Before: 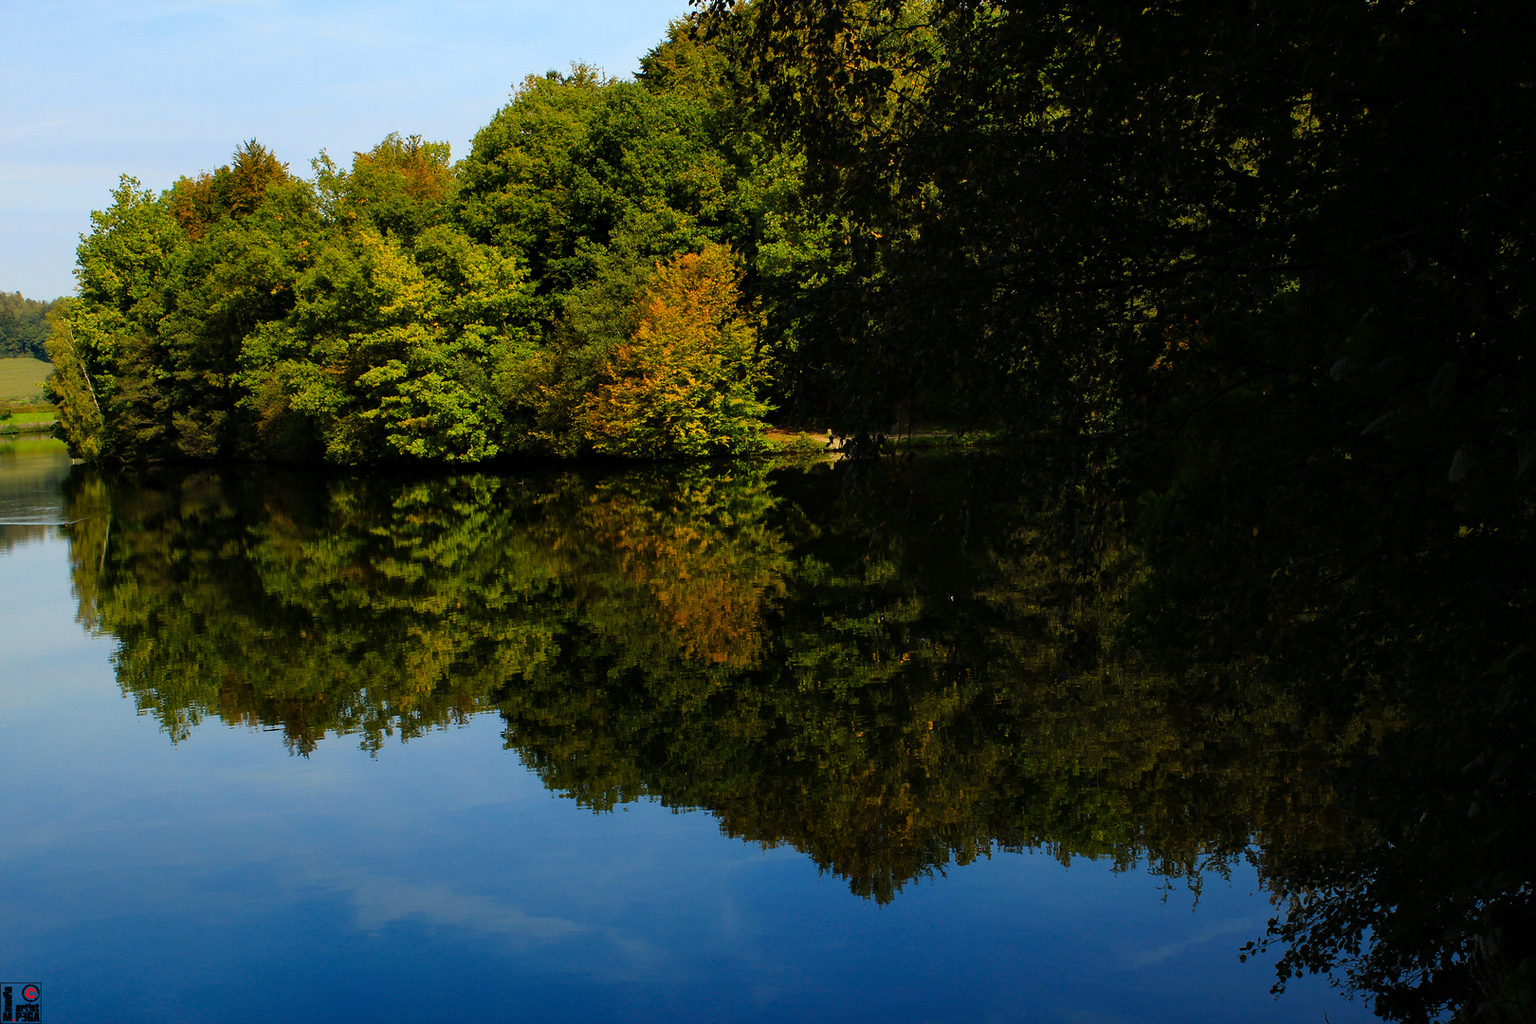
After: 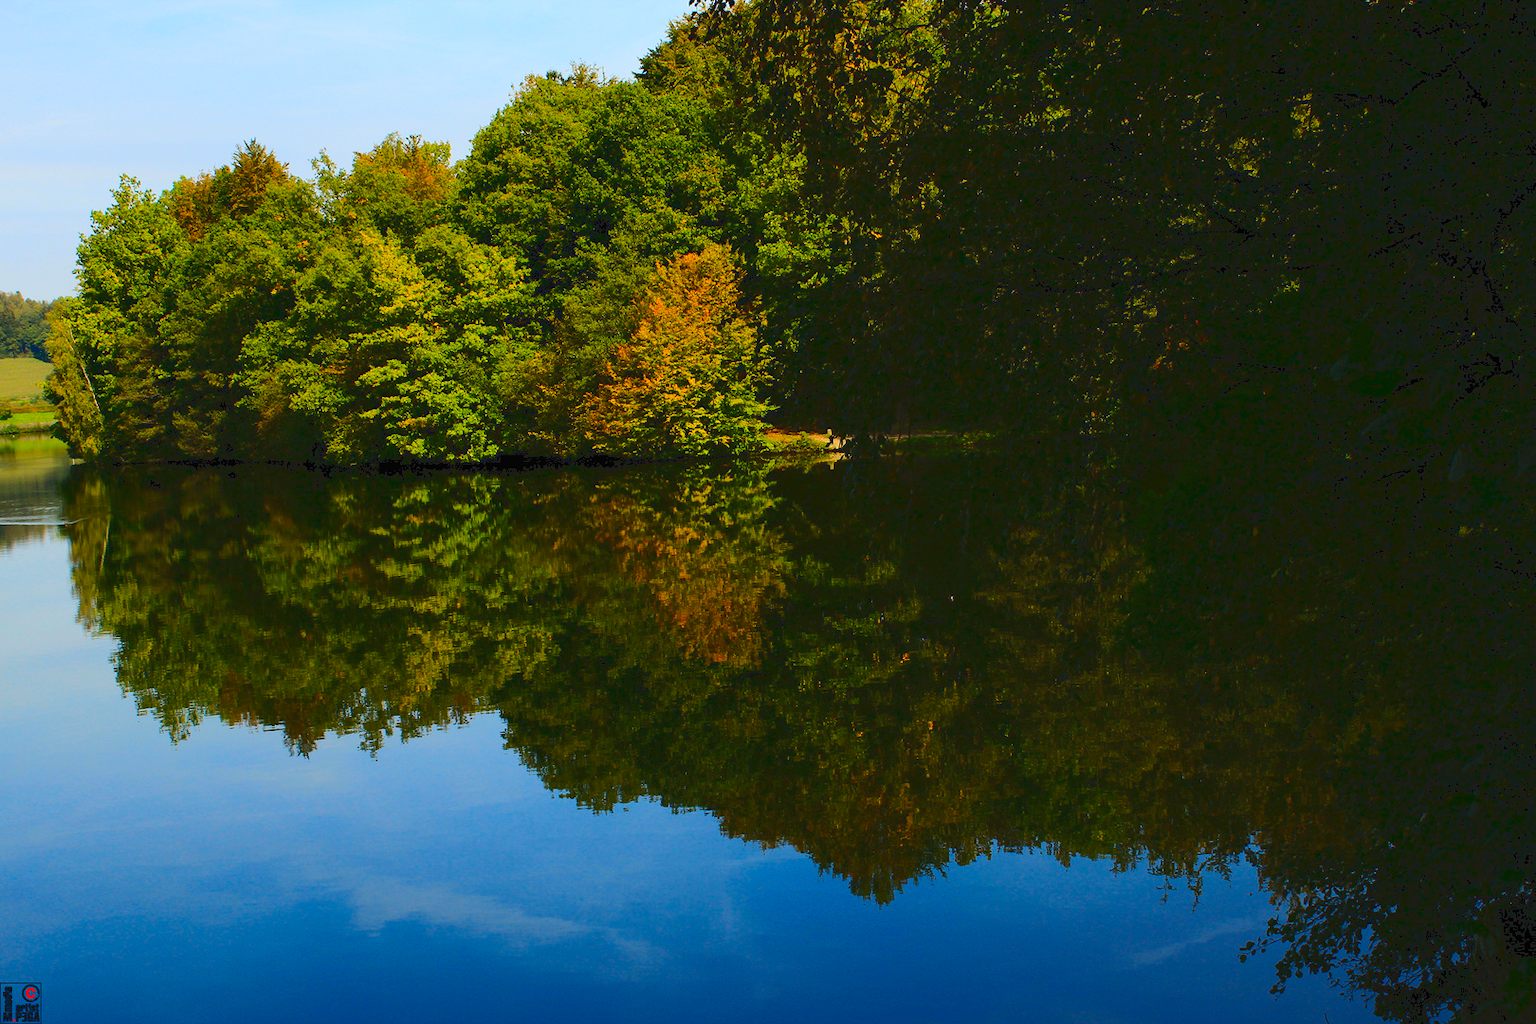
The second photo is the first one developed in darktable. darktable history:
color correction: highlights b* -0.008, saturation 1.12
local contrast: mode bilateral grid, contrast 99, coarseness 100, detail 91%, midtone range 0.2
tone curve: curves: ch0 [(0, 0) (0.003, 0.1) (0.011, 0.101) (0.025, 0.11) (0.044, 0.126) (0.069, 0.14) (0.1, 0.158) (0.136, 0.18) (0.177, 0.206) (0.224, 0.243) (0.277, 0.293) (0.335, 0.36) (0.399, 0.446) (0.468, 0.537) (0.543, 0.618) (0.623, 0.694) (0.709, 0.763) (0.801, 0.836) (0.898, 0.908) (1, 1)], color space Lab, linked channels, preserve colors none
